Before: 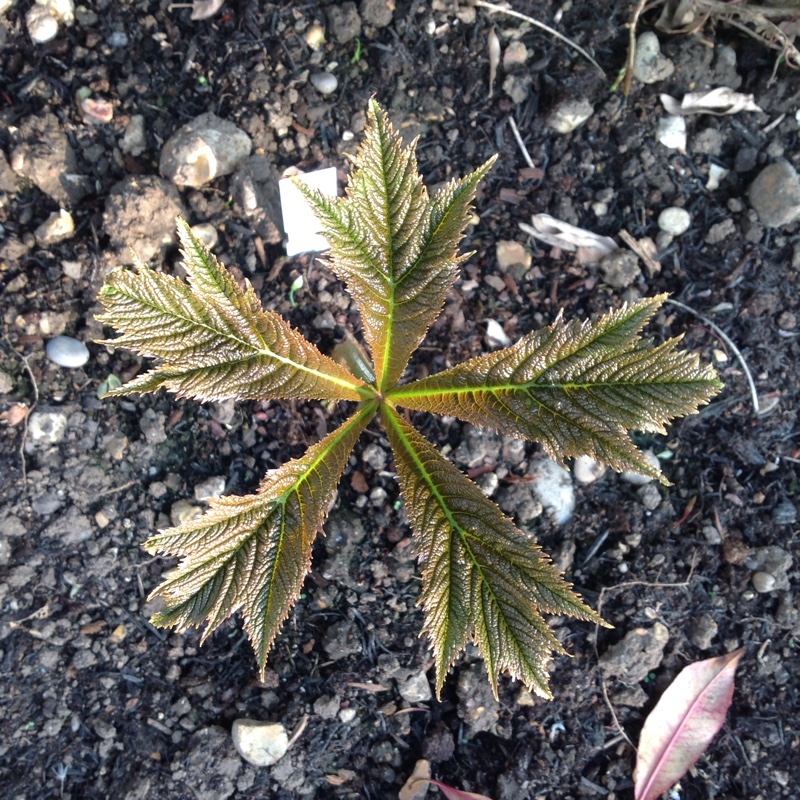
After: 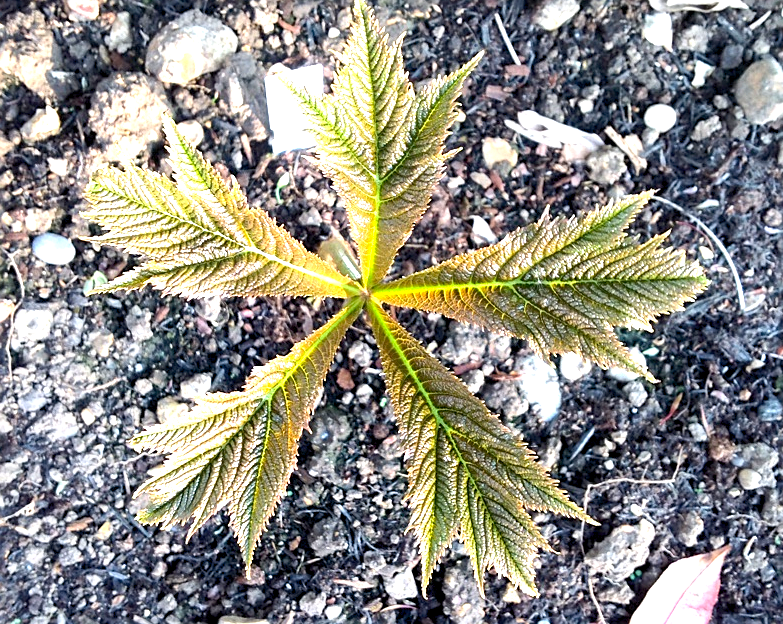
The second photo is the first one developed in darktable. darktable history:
color balance rgb: global offset › luminance -0.89%, shadows fall-off 298.043%, white fulcrum 1.98 EV, highlights fall-off 298.956%, perceptual saturation grading › global saturation 4.324%, perceptual brilliance grading › global brilliance 3.868%, mask middle-gray fulcrum 99.986%, global vibrance 10.018%, contrast gray fulcrum 38.342%
contrast brightness saturation: contrast 0.097, brightness 0.036, saturation 0.086
sharpen: on, module defaults
exposure: black level correction 0, exposure 1.2 EV, compensate highlight preservation false
crop and rotate: left 1.918%, top 12.906%, right 0.151%, bottom 8.974%
